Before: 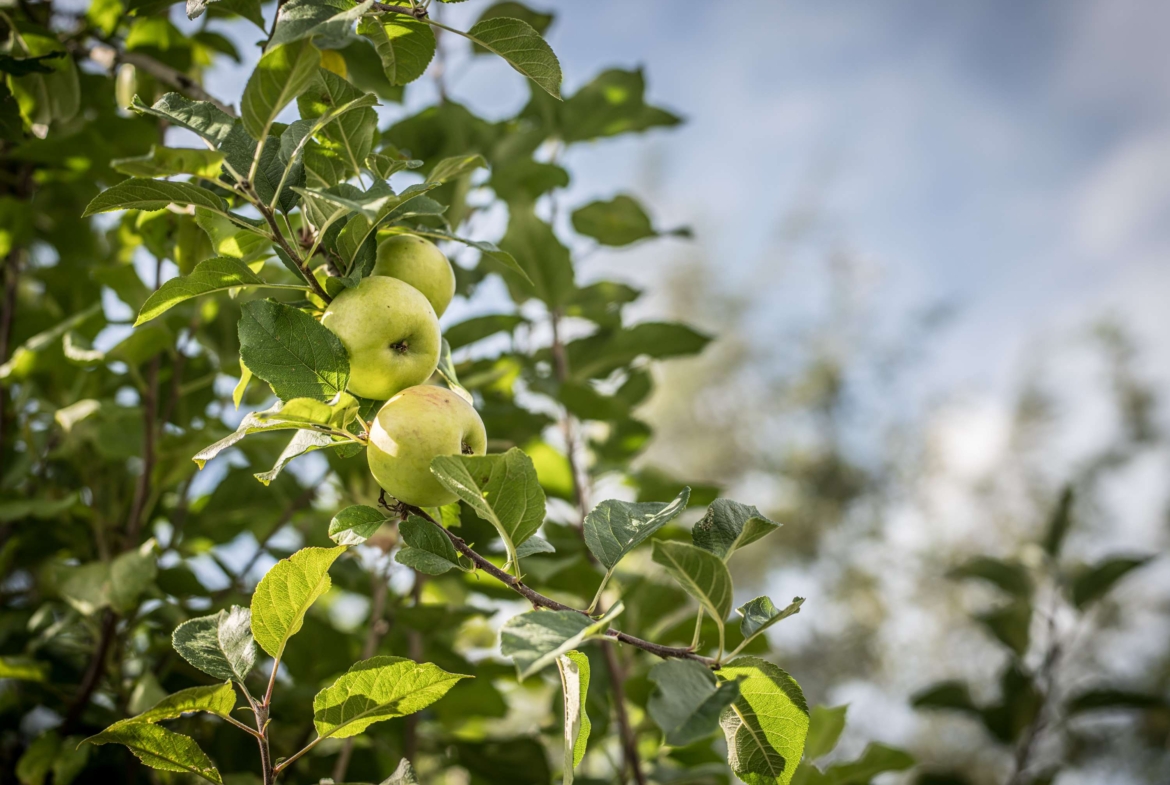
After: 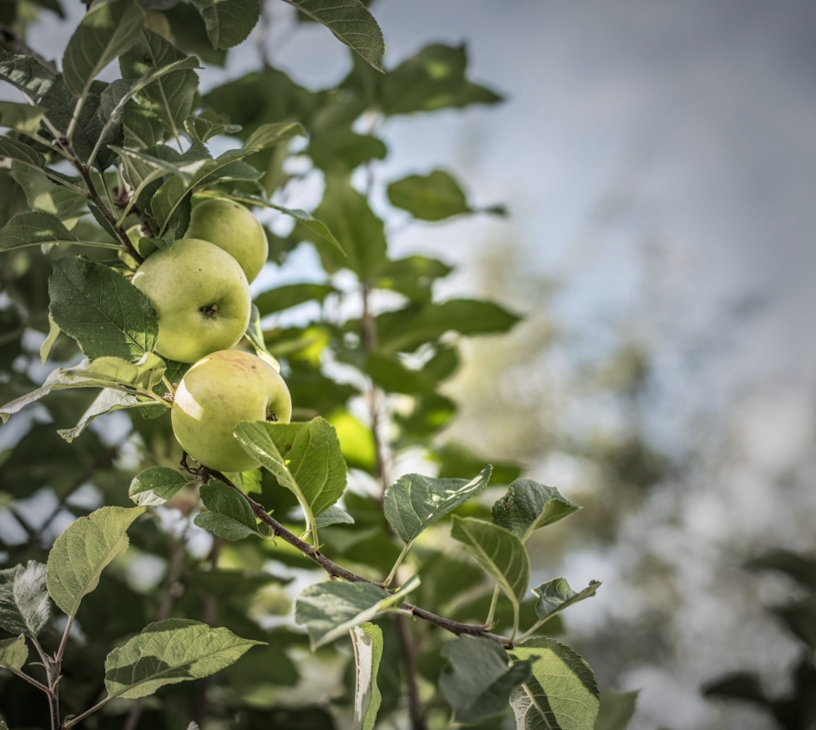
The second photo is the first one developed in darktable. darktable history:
levels: levels [0, 0.476, 0.951]
crop and rotate: angle -2.87°, left 14.123%, top 0.026%, right 10.949%, bottom 0.037%
vignetting: fall-off start 34.5%, fall-off radius 64.77%, width/height ratio 0.965, unbound false
